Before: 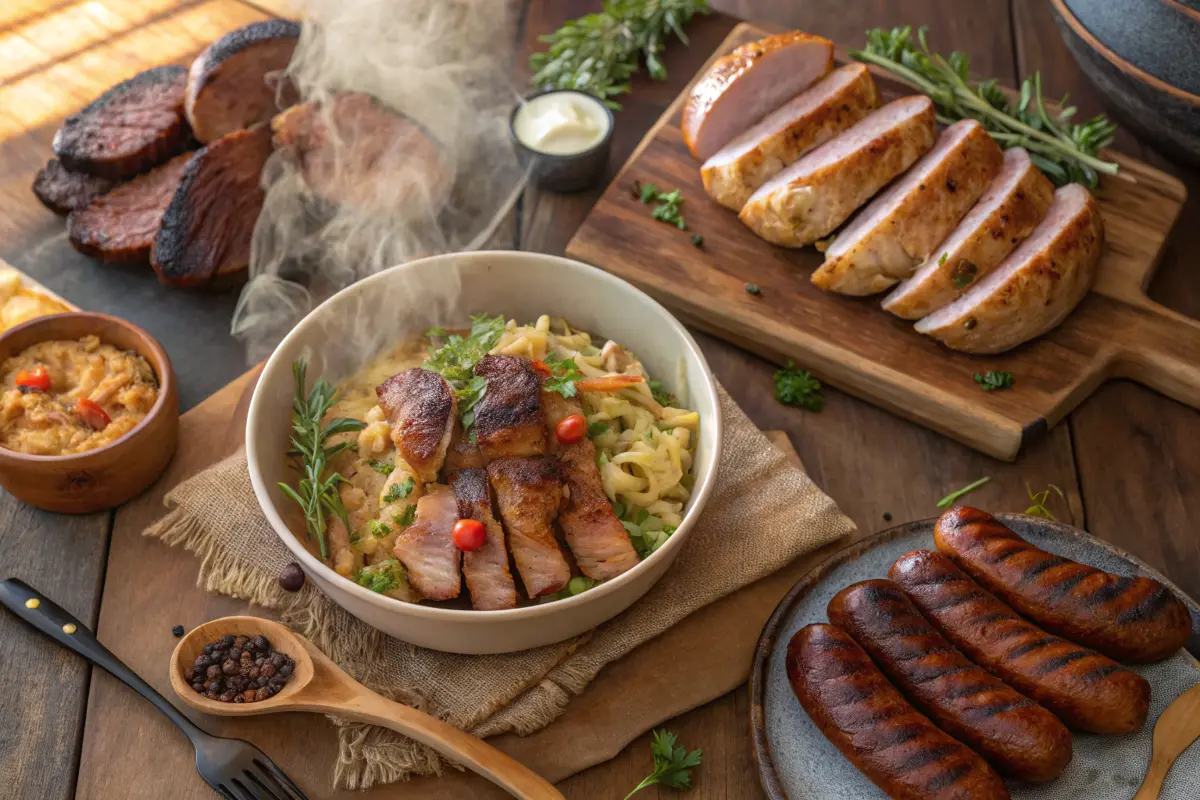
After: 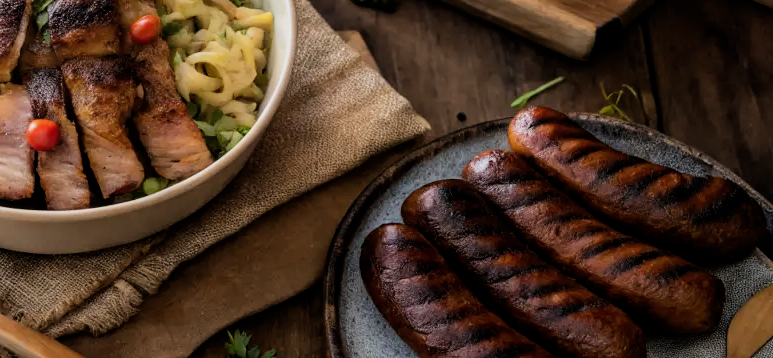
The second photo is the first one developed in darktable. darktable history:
crop and rotate: left 35.509%, top 50.238%, bottom 4.934%
filmic rgb: black relative exposure -5 EV, hardness 2.88, contrast 1.4, highlights saturation mix -30%
